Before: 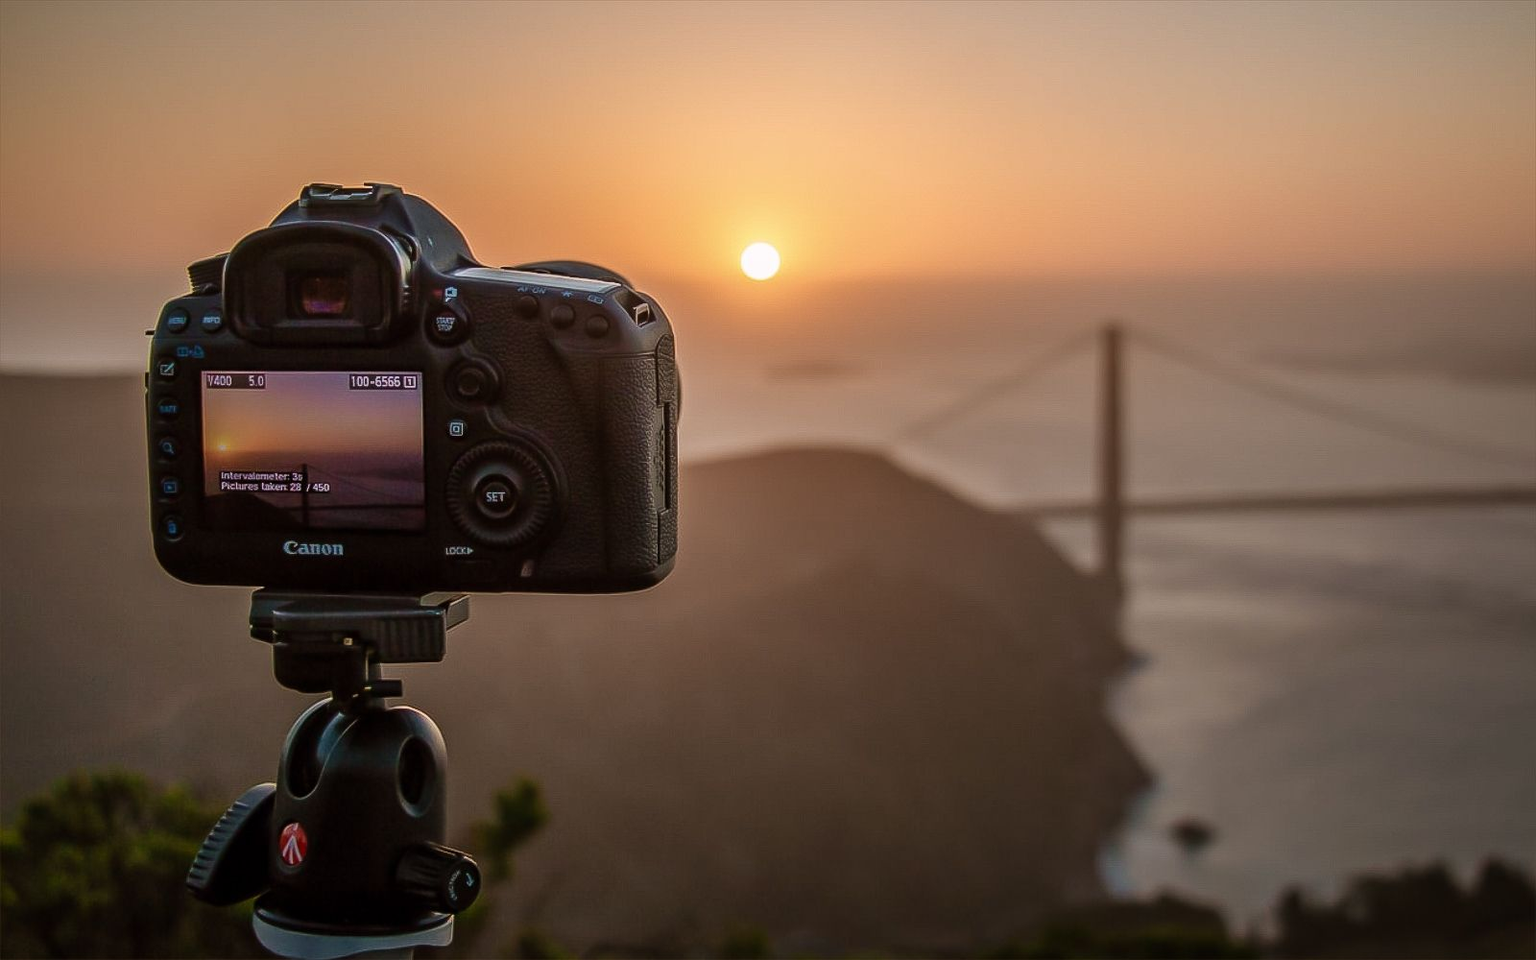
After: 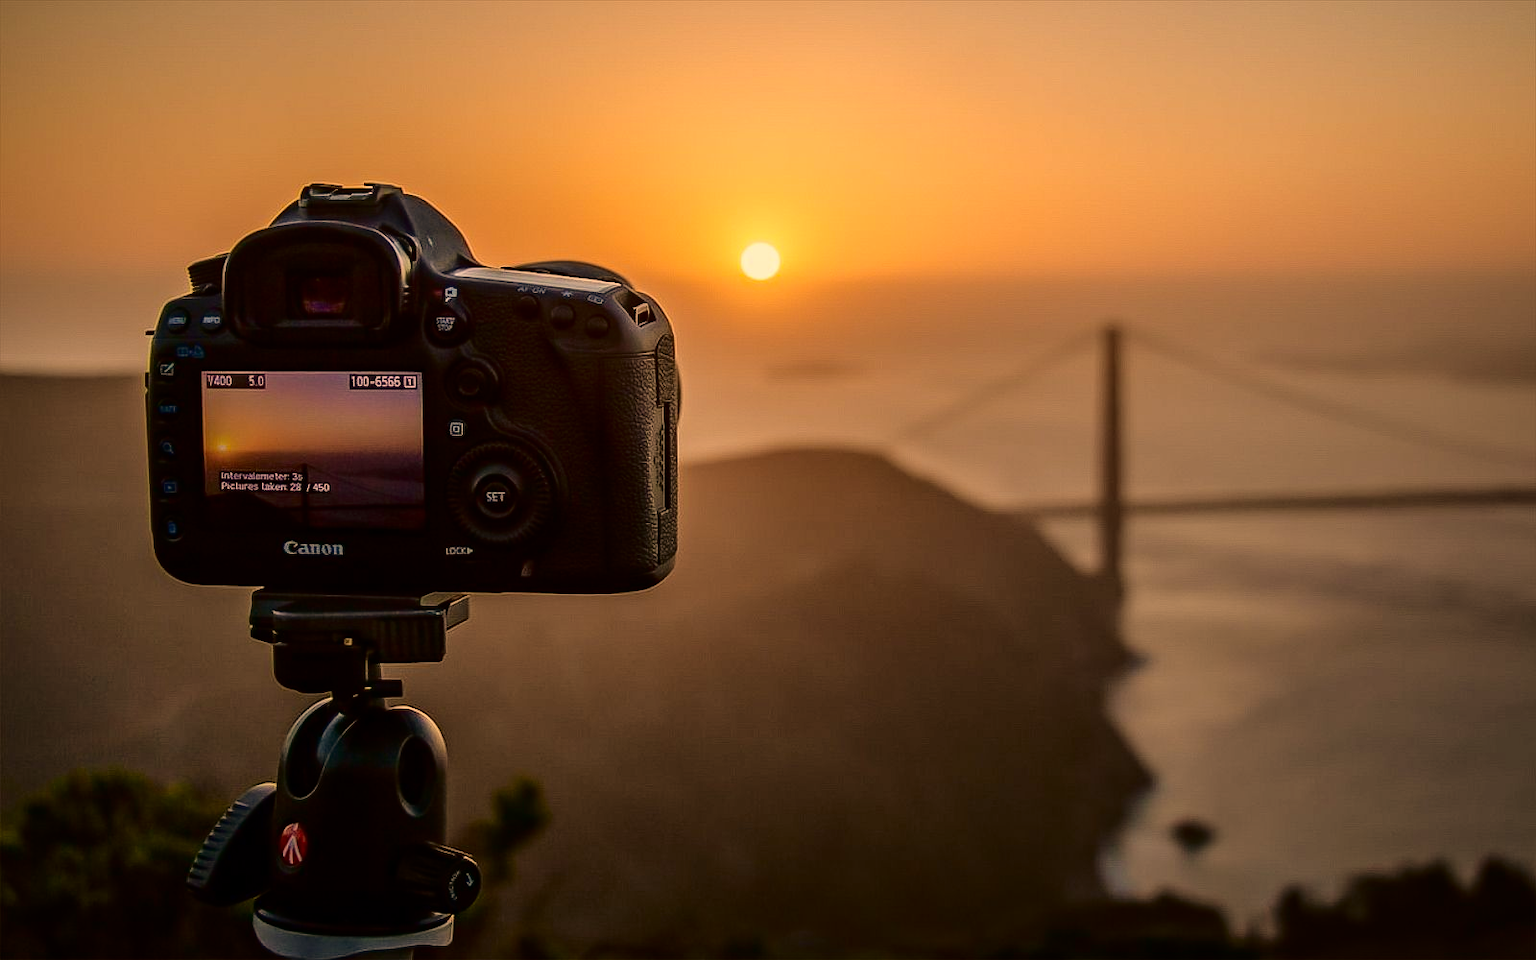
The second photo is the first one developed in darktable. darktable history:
color correction: highlights a* 15, highlights b* 31.55
fill light: exposure -2 EV, width 8.6
